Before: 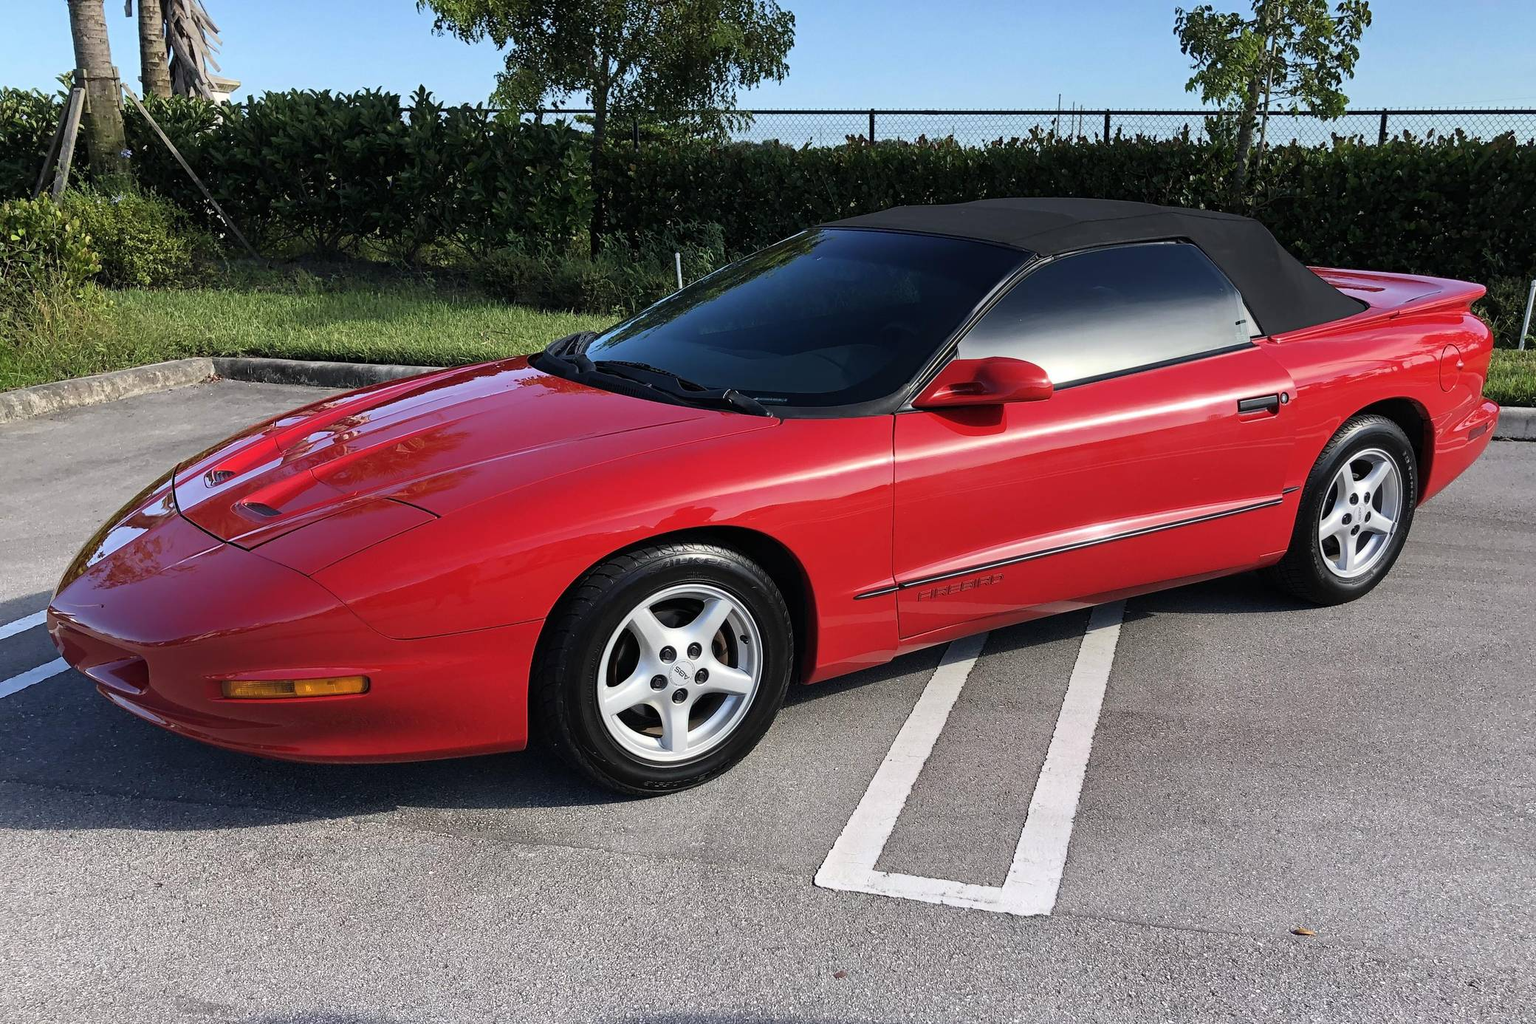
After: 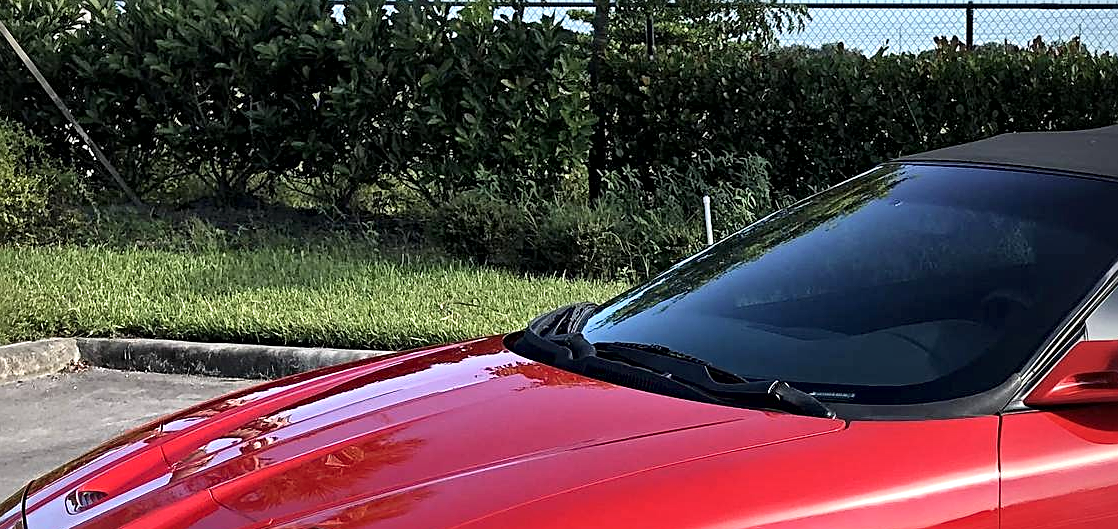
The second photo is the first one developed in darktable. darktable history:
crop: left 10.149%, top 10.56%, right 36.06%, bottom 51.215%
color balance rgb: perceptual saturation grading › global saturation -1.008%, global vibrance 9.804%
exposure: black level correction 0, exposure 0.397 EV, compensate exposure bias true, compensate highlight preservation false
vignetting: brightness -0.319, saturation -0.059
local contrast: mode bilateral grid, contrast 25, coarseness 61, detail 151%, midtone range 0.2
shadows and highlights: shadows 33.2, highlights -45.92, compress 49.82%, shadows color adjustment 99.16%, highlights color adjustment 0.043%, soften with gaussian
sharpen: amount 0.548
